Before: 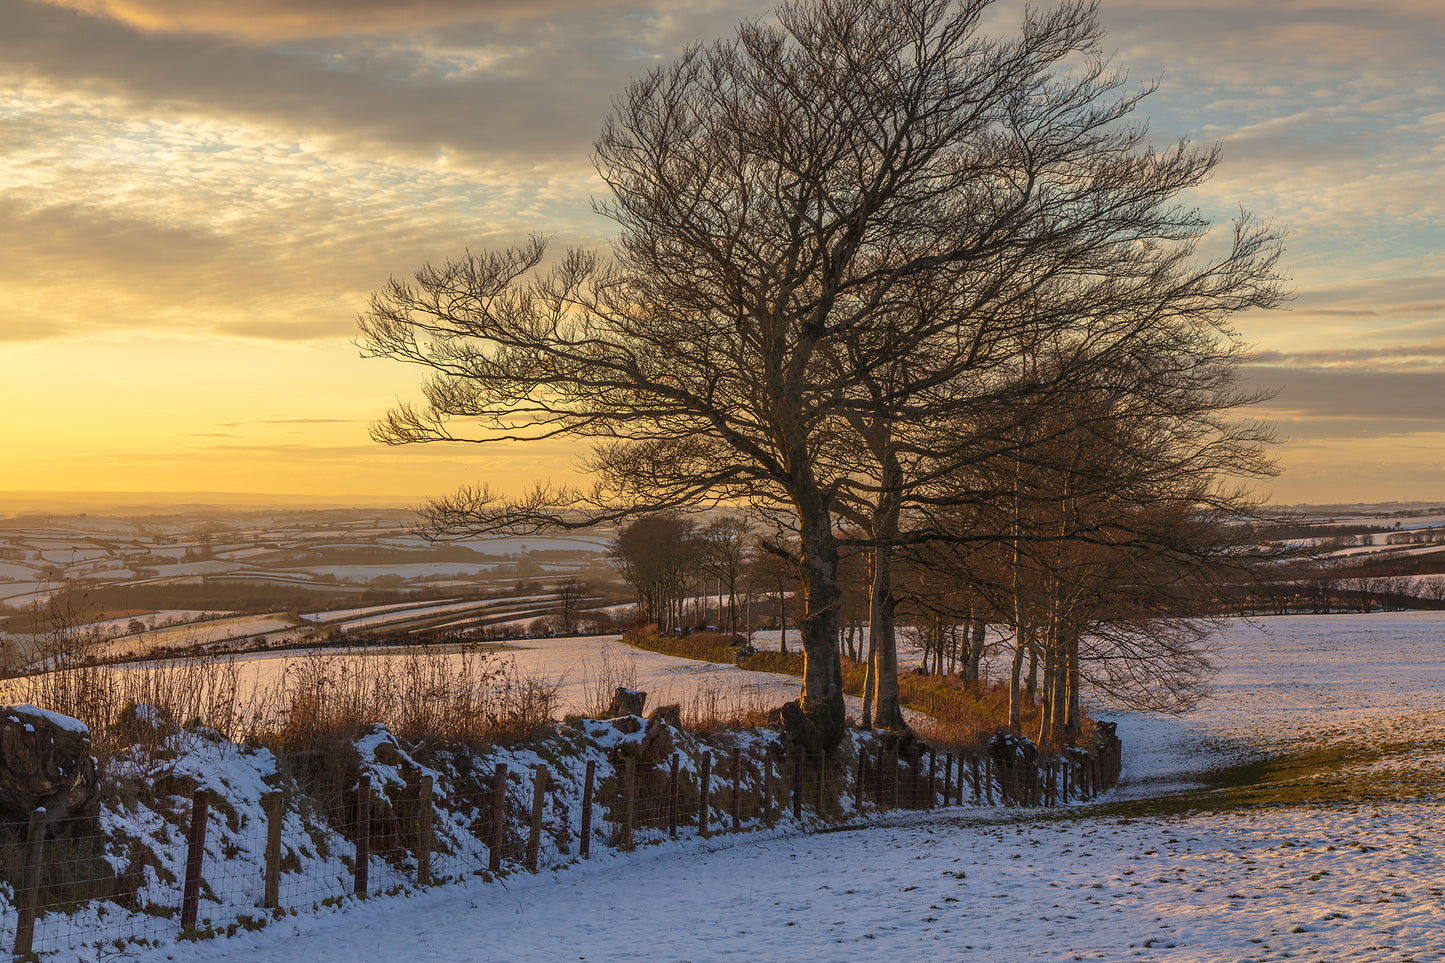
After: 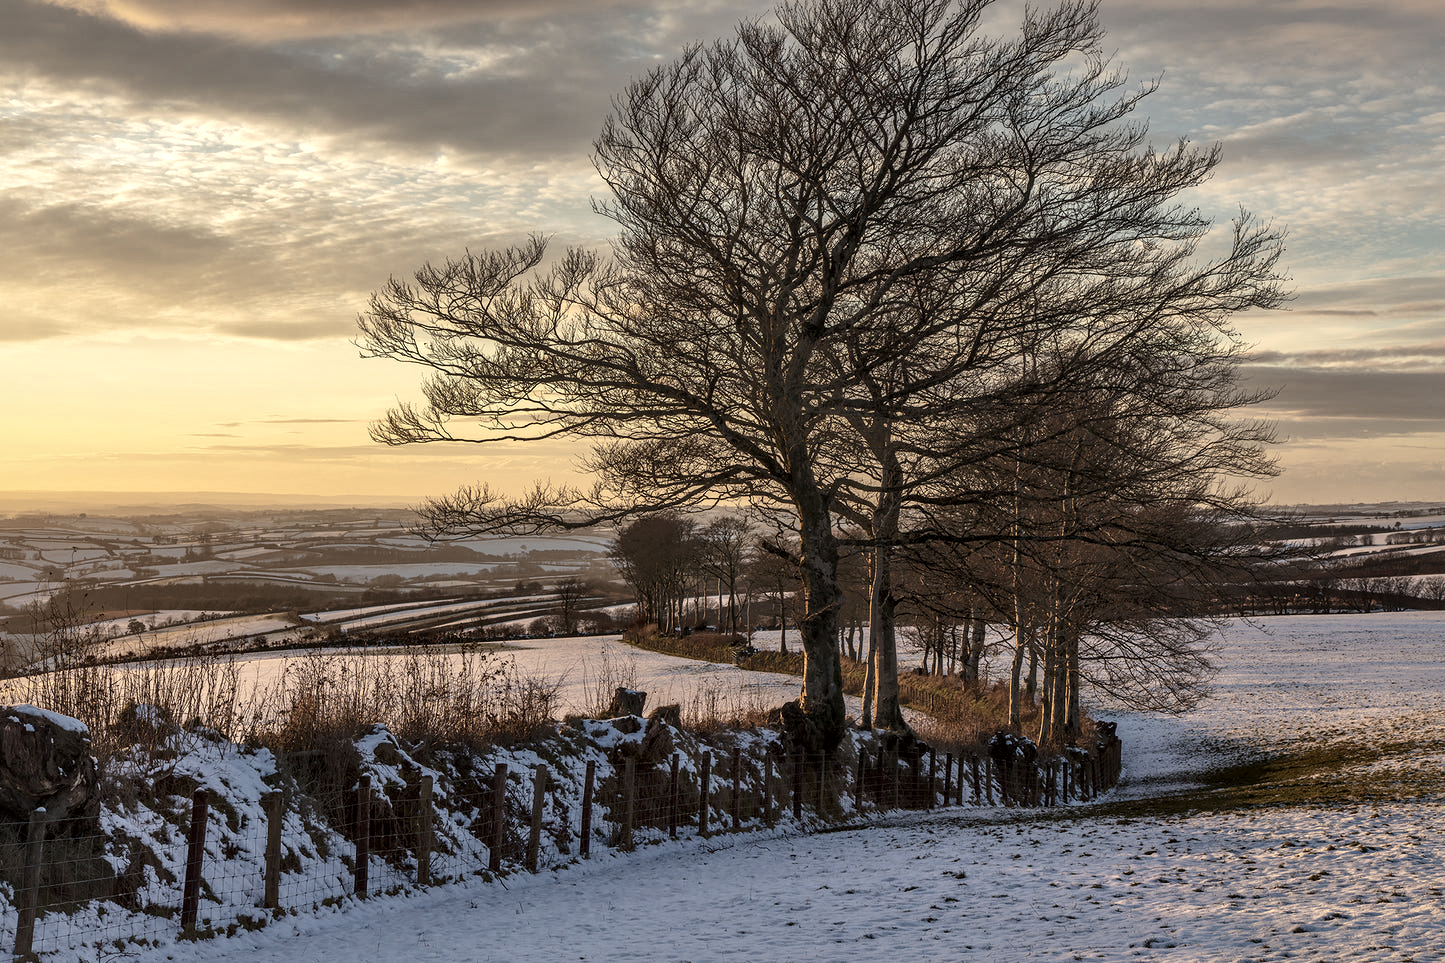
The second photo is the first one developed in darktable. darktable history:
contrast brightness saturation: contrast 0.098, saturation -0.357
color zones: curves: ch0 [(0.25, 0.5) (0.428, 0.473) (0.75, 0.5)]; ch1 [(0.243, 0.479) (0.398, 0.452) (0.75, 0.5)]
local contrast: mode bilateral grid, contrast 26, coarseness 47, detail 152%, midtone range 0.2
